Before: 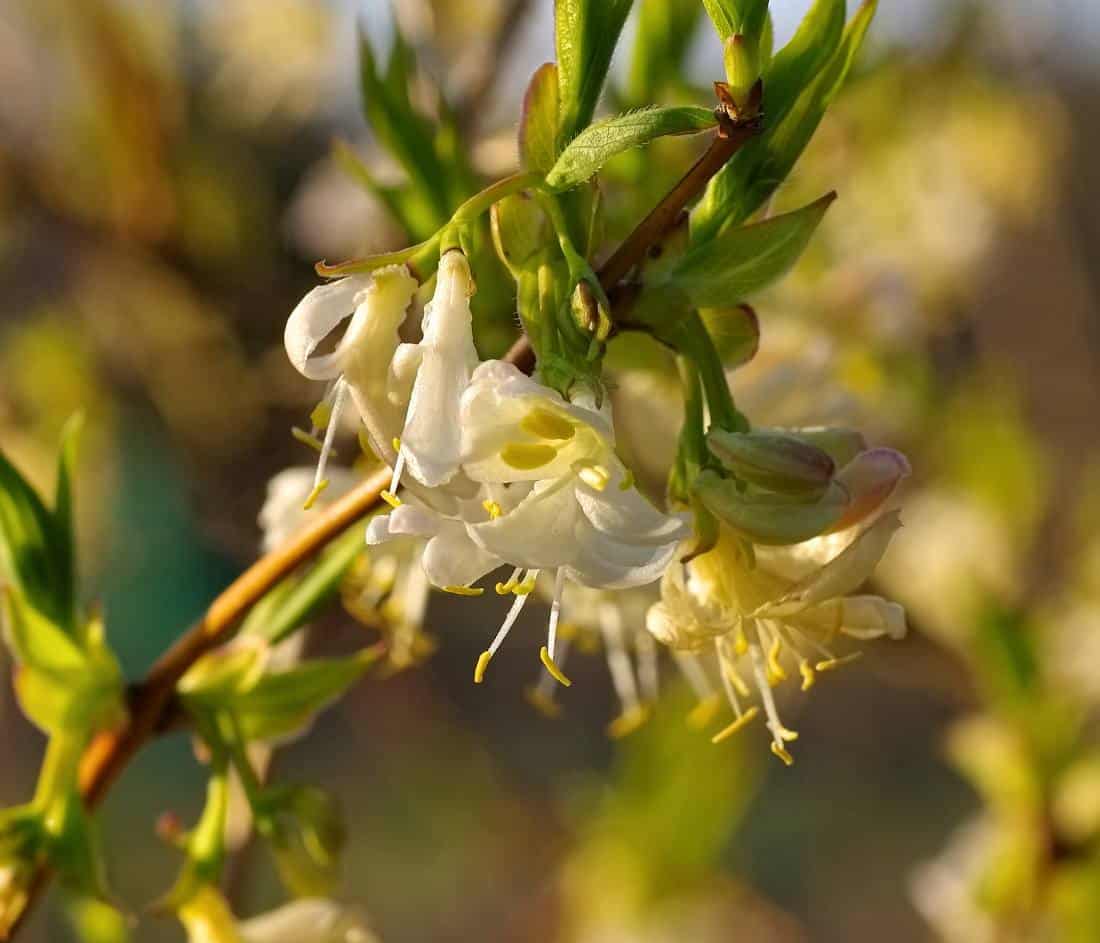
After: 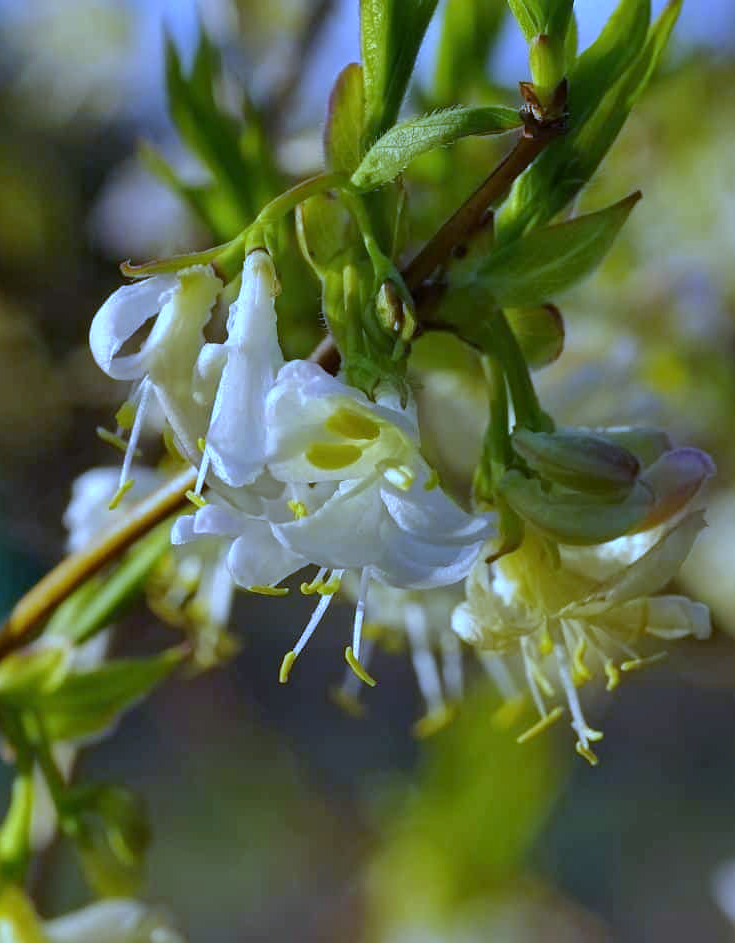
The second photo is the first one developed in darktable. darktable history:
crop and rotate: left 17.732%, right 15.423%
rgb curve: curves: ch0 [(0, 0) (0.175, 0.154) (0.785, 0.663) (1, 1)]
white balance: red 0.766, blue 1.537
